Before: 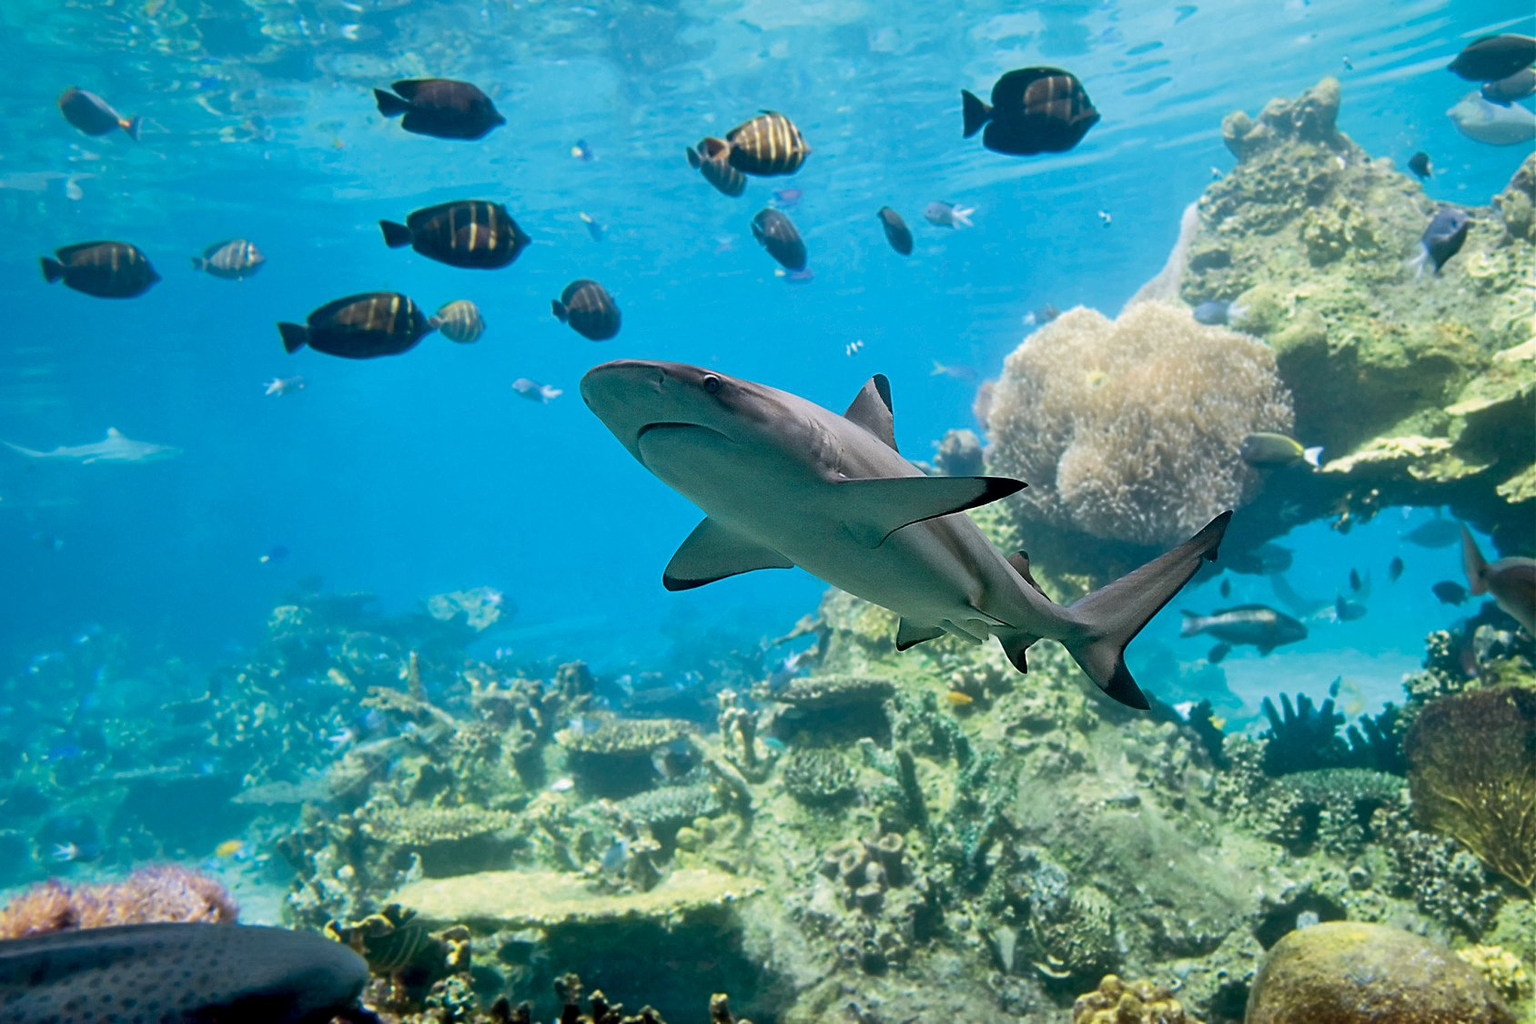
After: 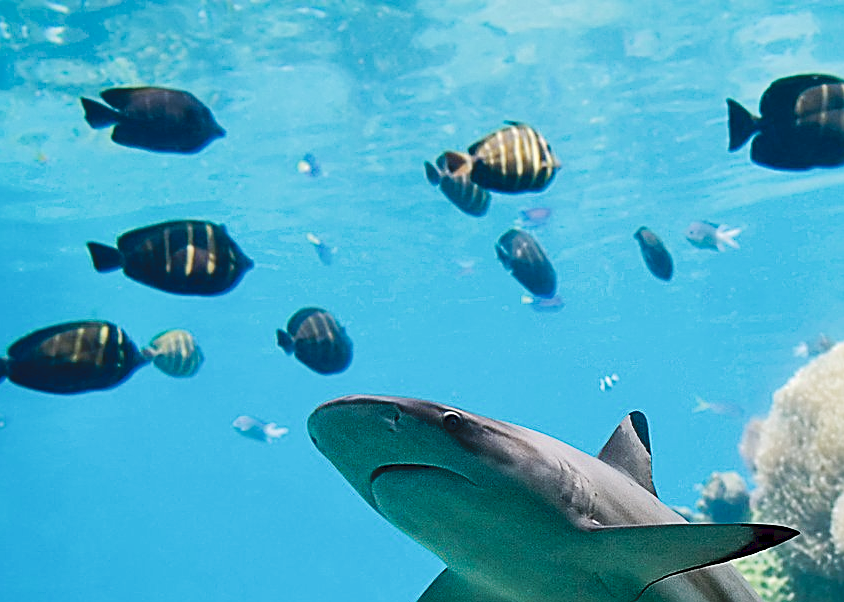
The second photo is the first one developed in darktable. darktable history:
crop: left 19.556%, right 30.401%, bottom 46.458%
tone curve: curves: ch0 [(0, 0) (0.003, 0.077) (0.011, 0.078) (0.025, 0.078) (0.044, 0.08) (0.069, 0.088) (0.1, 0.102) (0.136, 0.12) (0.177, 0.148) (0.224, 0.191) (0.277, 0.261) (0.335, 0.335) (0.399, 0.419) (0.468, 0.522) (0.543, 0.611) (0.623, 0.702) (0.709, 0.779) (0.801, 0.855) (0.898, 0.918) (1, 1)], preserve colors none
sharpen: on, module defaults
